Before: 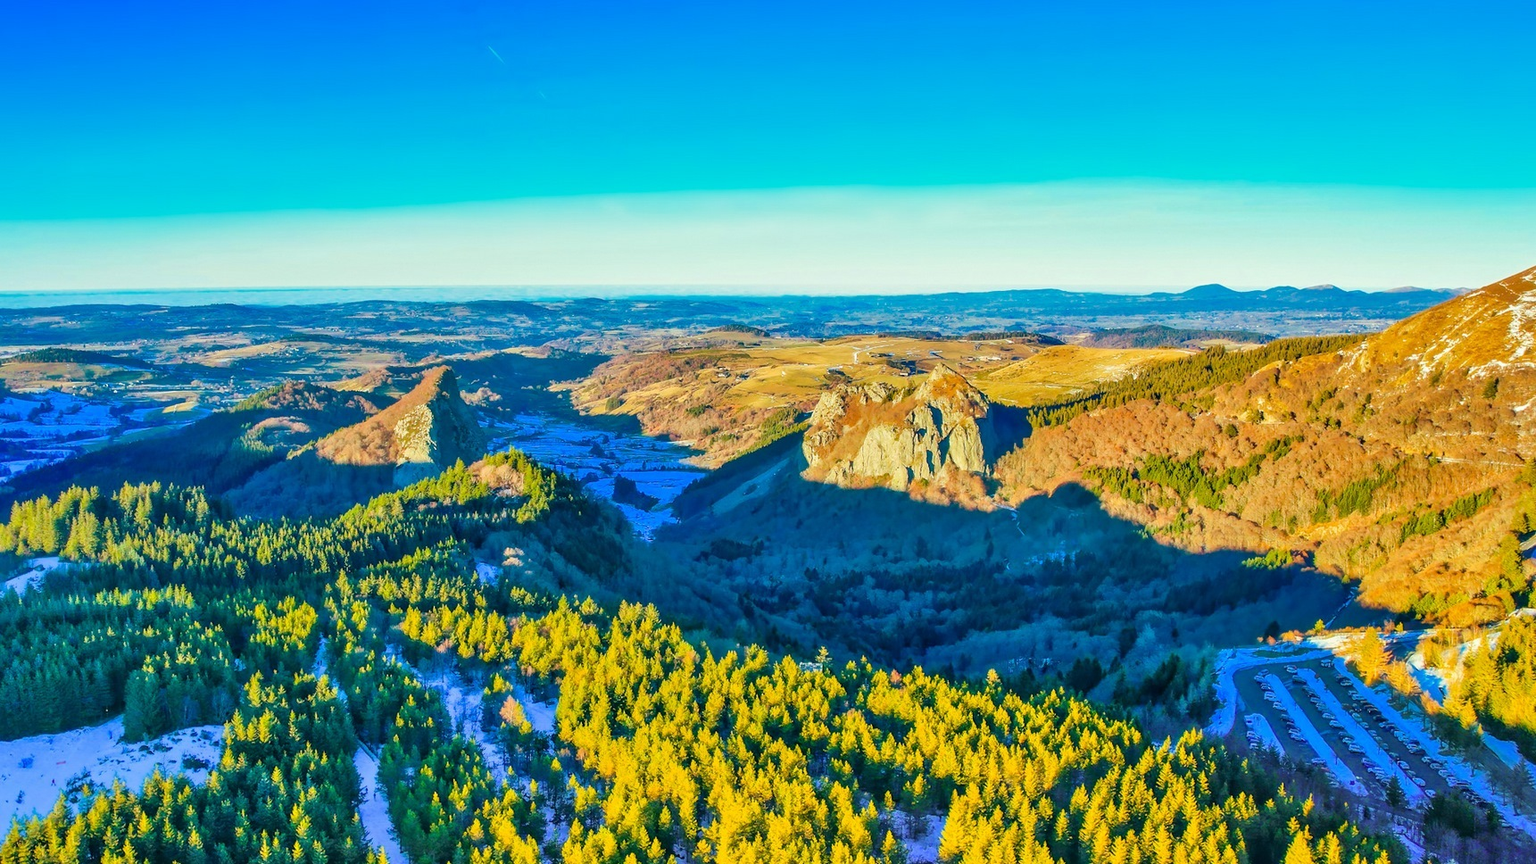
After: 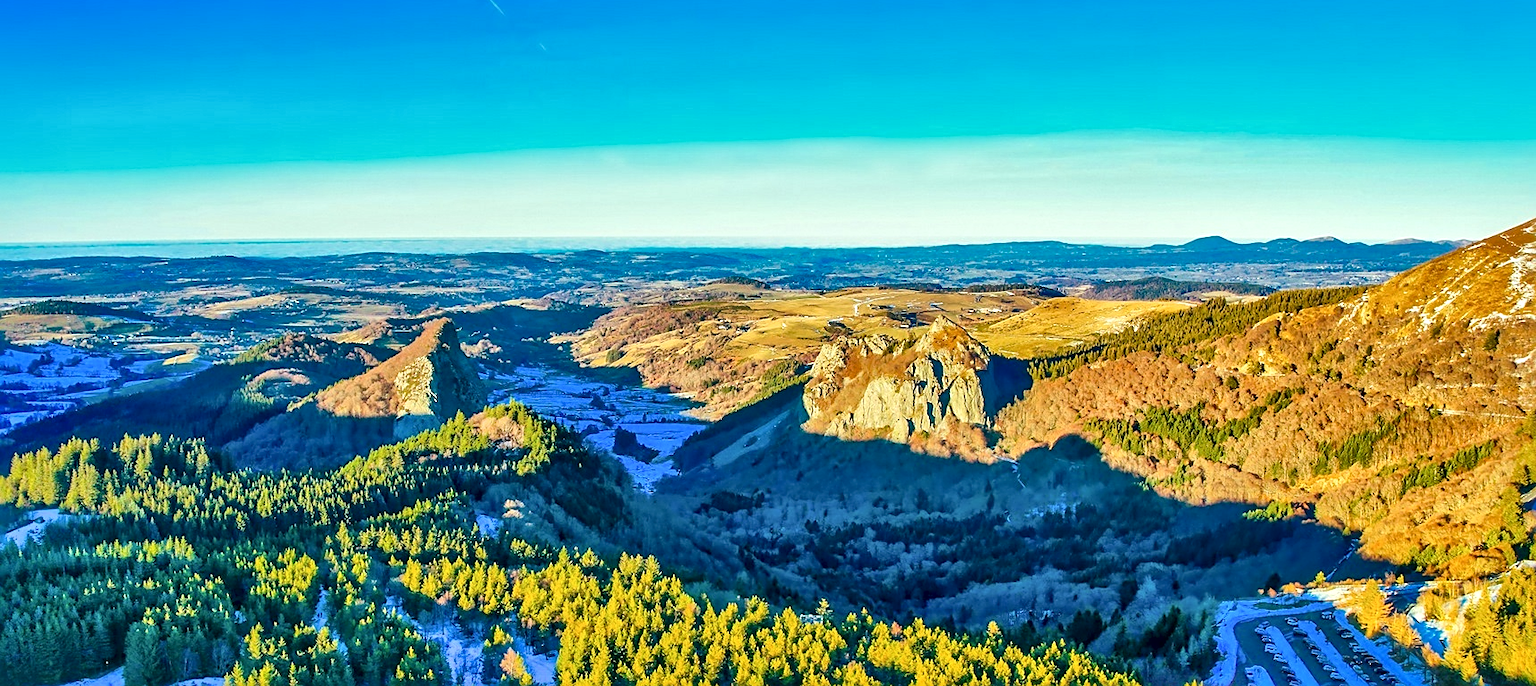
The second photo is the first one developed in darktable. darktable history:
sharpen: on, module defaults
crop and rotate: top 5.667%, bottom 14.875%
local contrast: mode bilateral grid, contrast 21, coarseness 50, detail 171%, midtone range 0.2
